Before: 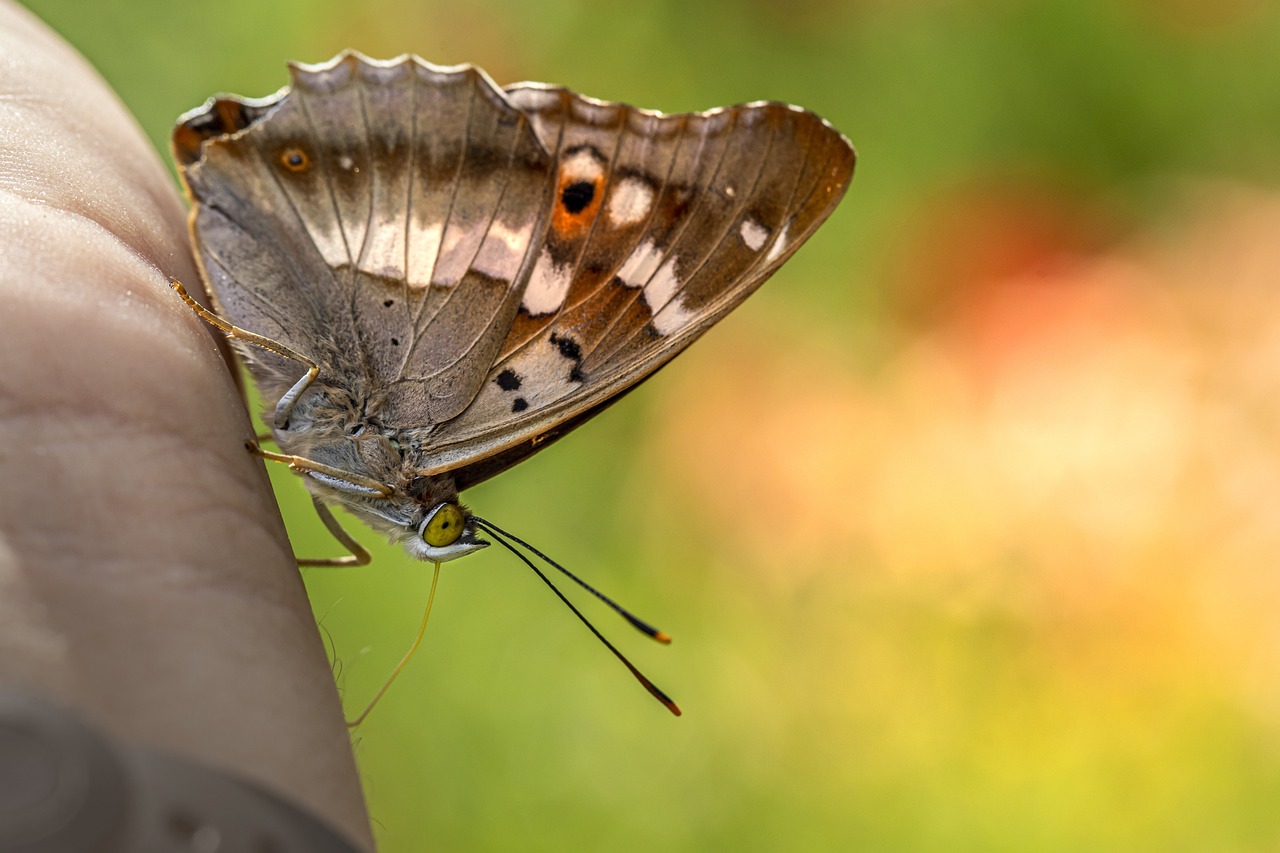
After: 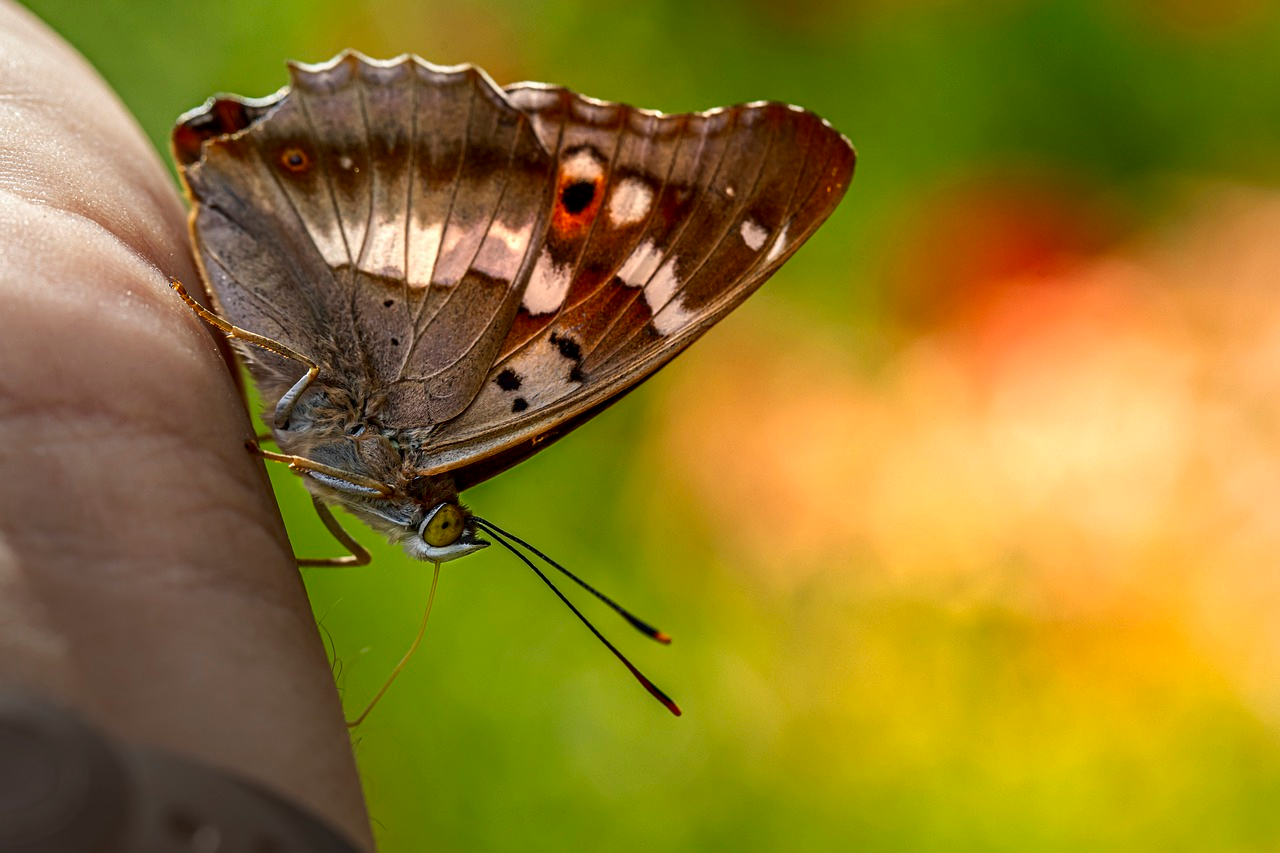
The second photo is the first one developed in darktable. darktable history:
contrast brightness saturation: brightness -0.196, saturation 0.077
